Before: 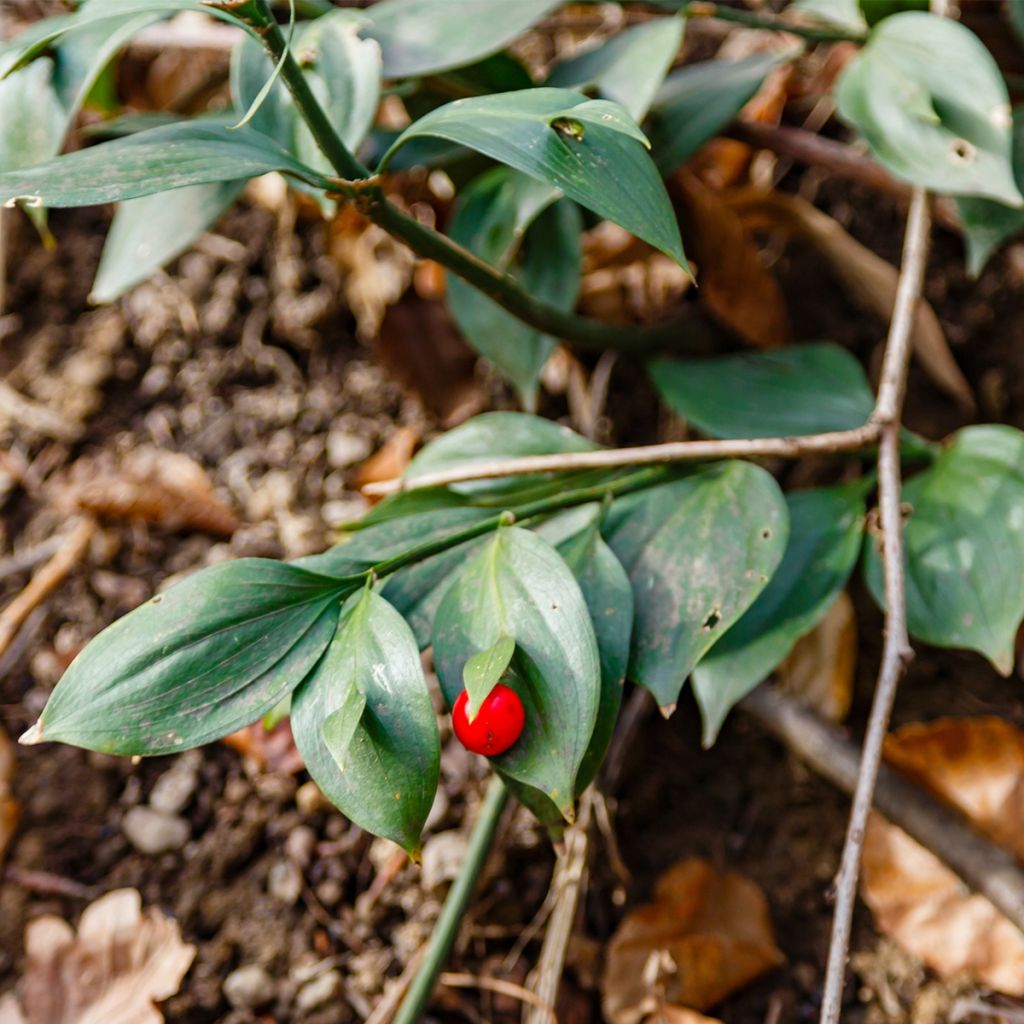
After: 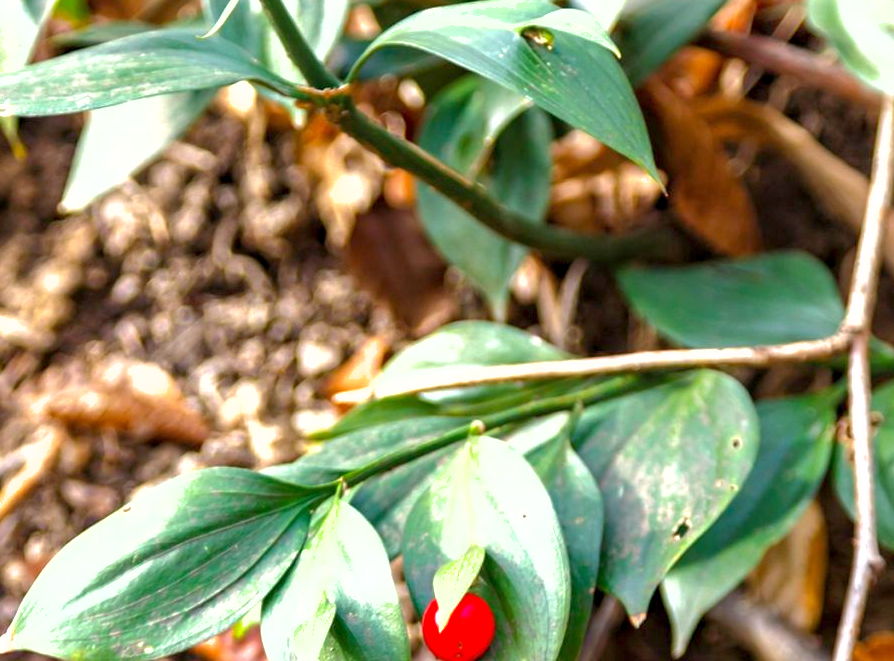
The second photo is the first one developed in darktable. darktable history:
shadows and highlights: on, module defaults
exposure: black level correction 0.001, exposure 1.116 EV, compensate highlight preservation false
crop: left 3.015%, top 8.969%, right 9.647%, bottom 26.457%
